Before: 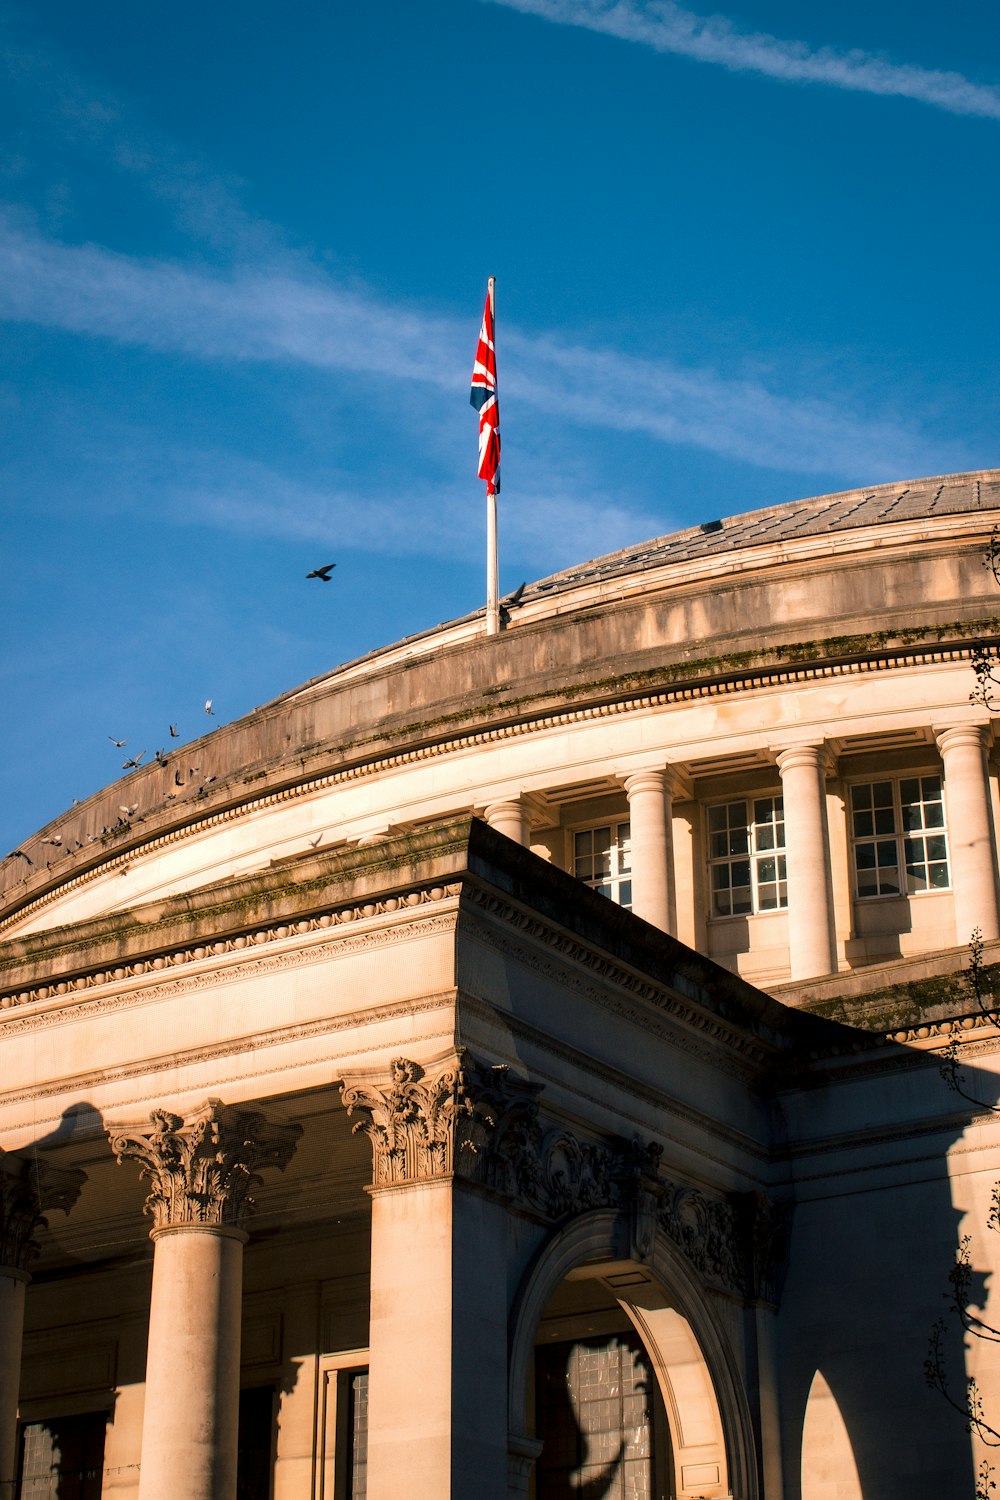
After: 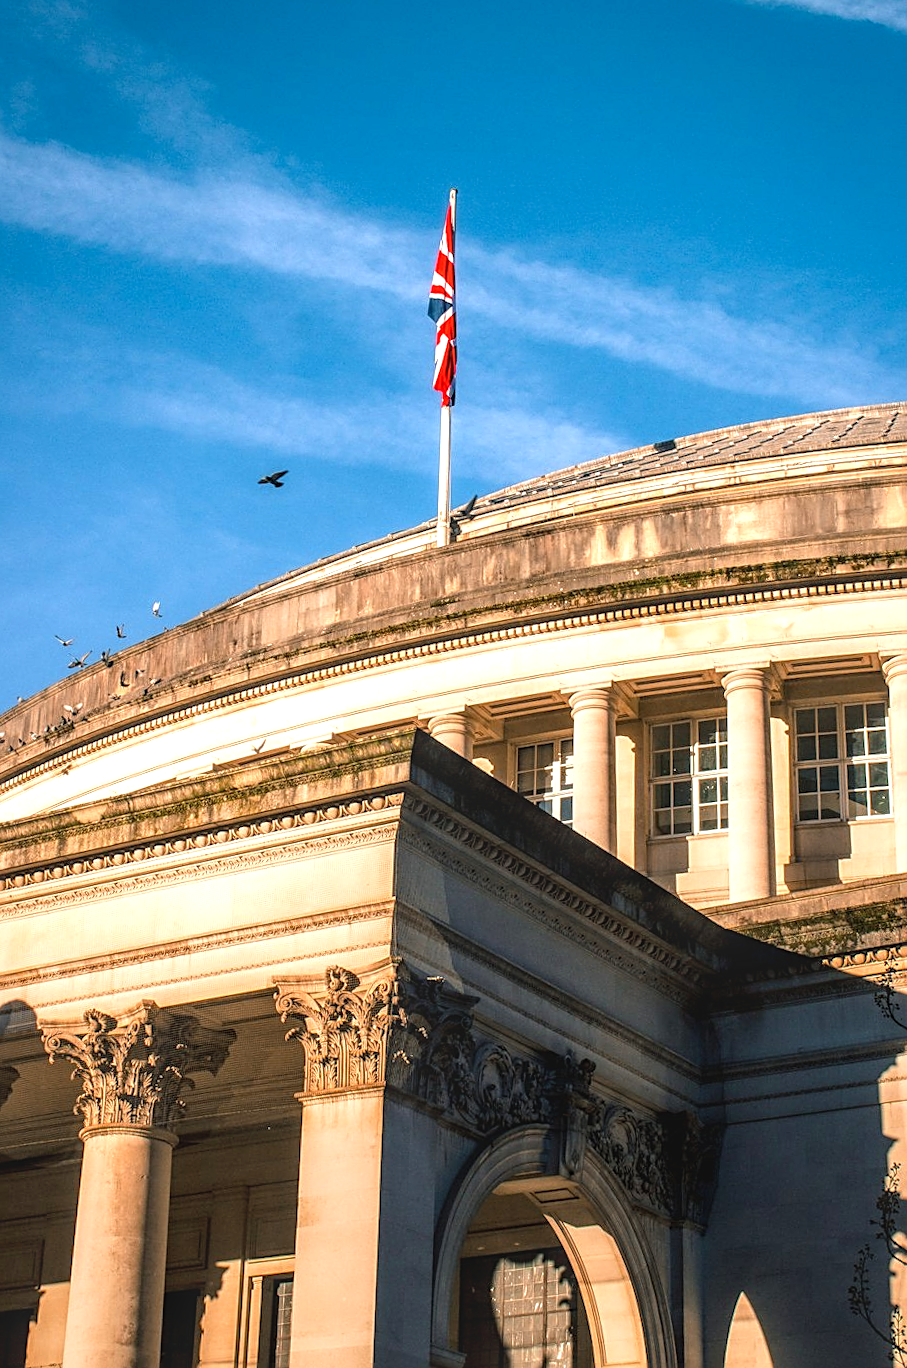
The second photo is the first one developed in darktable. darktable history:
local contrast: highlights 3%, shadows 2%, detail 133%
exposure: exposure 0.666 EV, compensate exposure bias true, compensate highlight preservation false
crop and rotate: angle -1.94°, left 3.161%, top 3.681%, right 1.556%, bottom 0.517%
sharpen: on, module defaults
